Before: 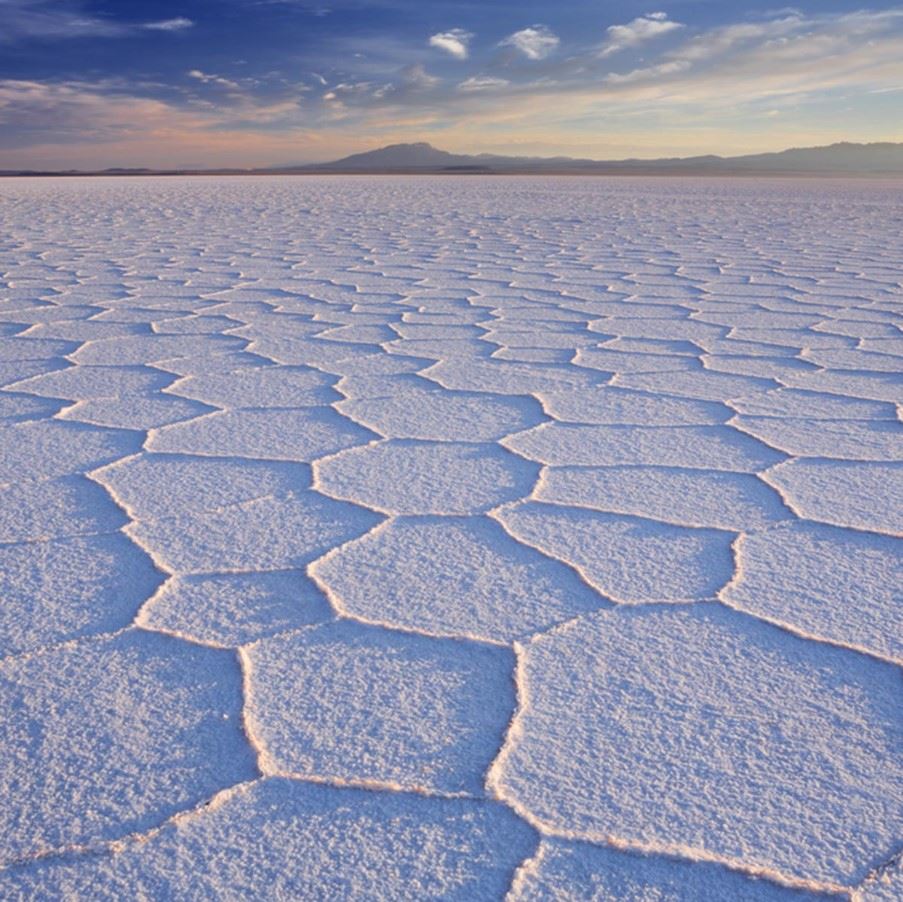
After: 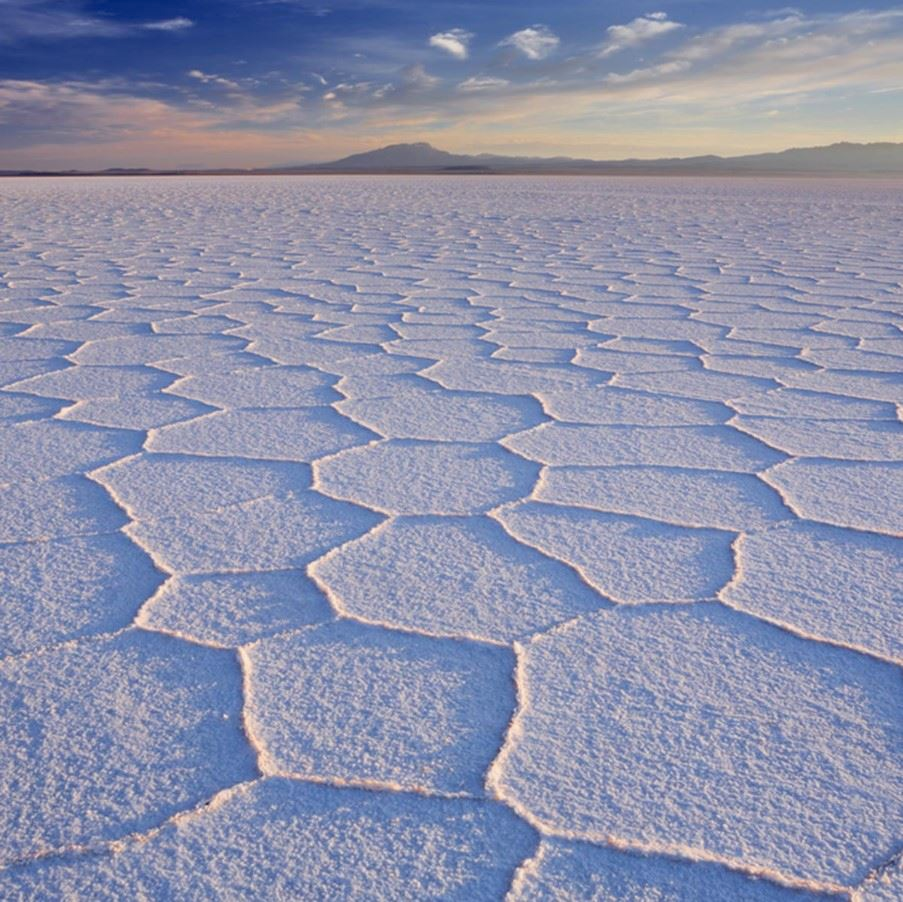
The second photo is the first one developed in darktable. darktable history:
color balance rgb: global offset › luminance -0.891%, perceptual saturation grading › global saturation 0.719%, perceptual brilliance grading › global brilliance 2.495%, perceptual brilliance grading › highlights -3.979%
